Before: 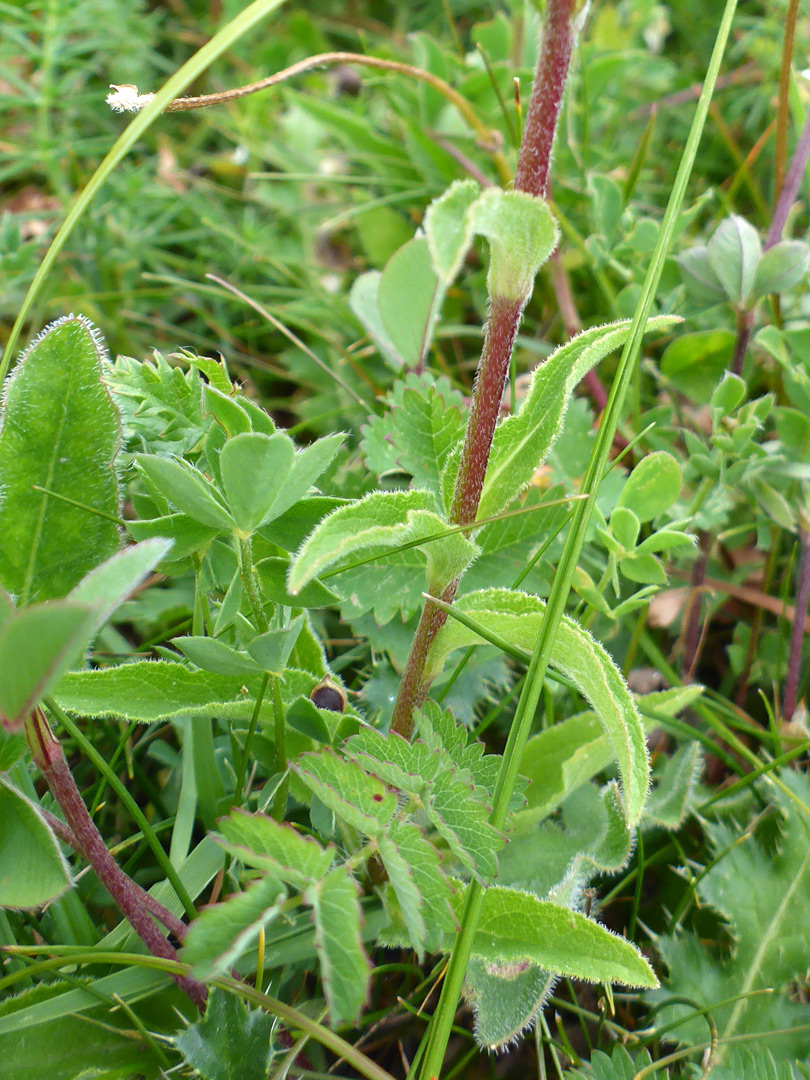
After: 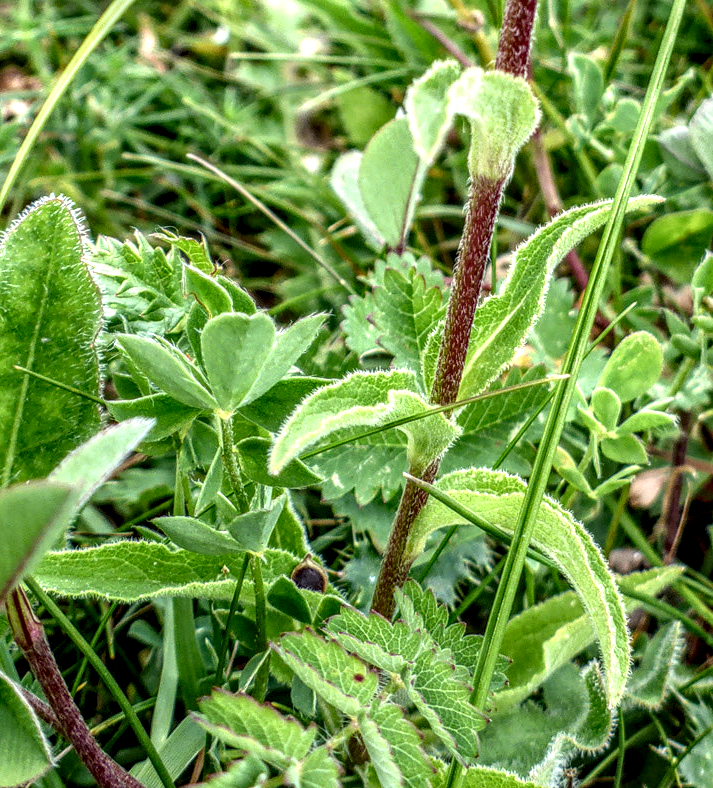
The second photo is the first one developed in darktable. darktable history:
local contrast: highlights 4%, shadows 4%, detail 298%, midtone range 0.306
crop and rotate: left 2.425%, top 11.246%, right 9.427%, bottom 15.744%
